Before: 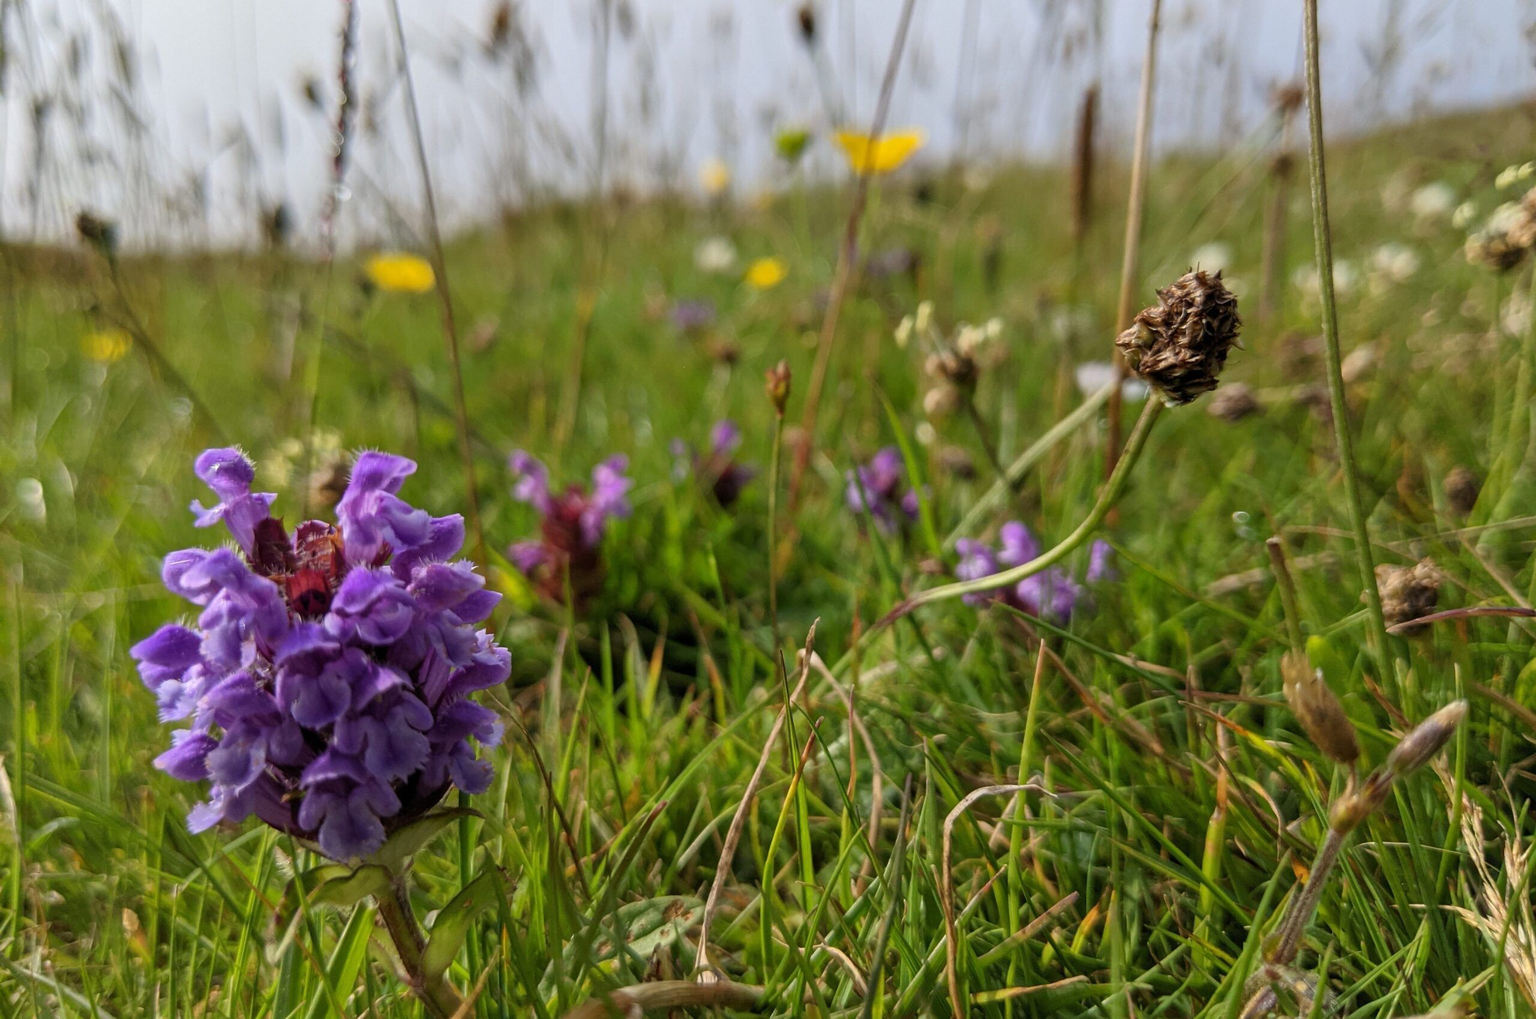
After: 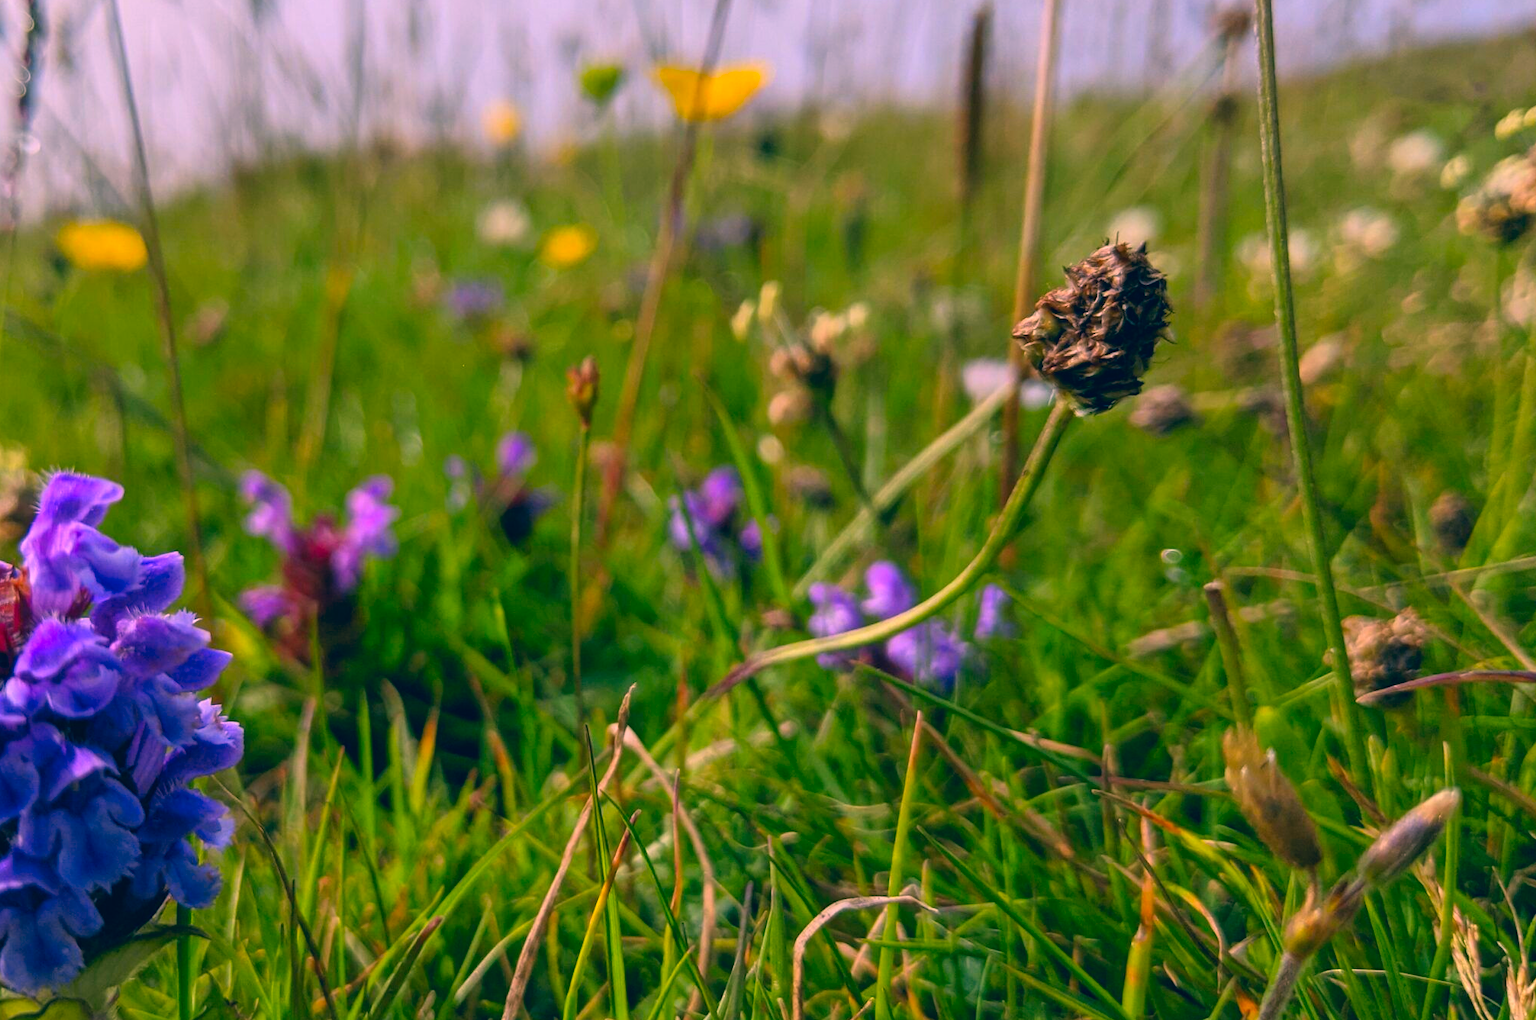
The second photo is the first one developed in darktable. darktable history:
crop and rotate: left 20.851%, top 7.875%, right 0.492%, bottom 13.296%
color correction: highlights a* 16.35, highlights b* 0.241, shadows a* -14.82, shadows b* -14.03, saturation 1.56
